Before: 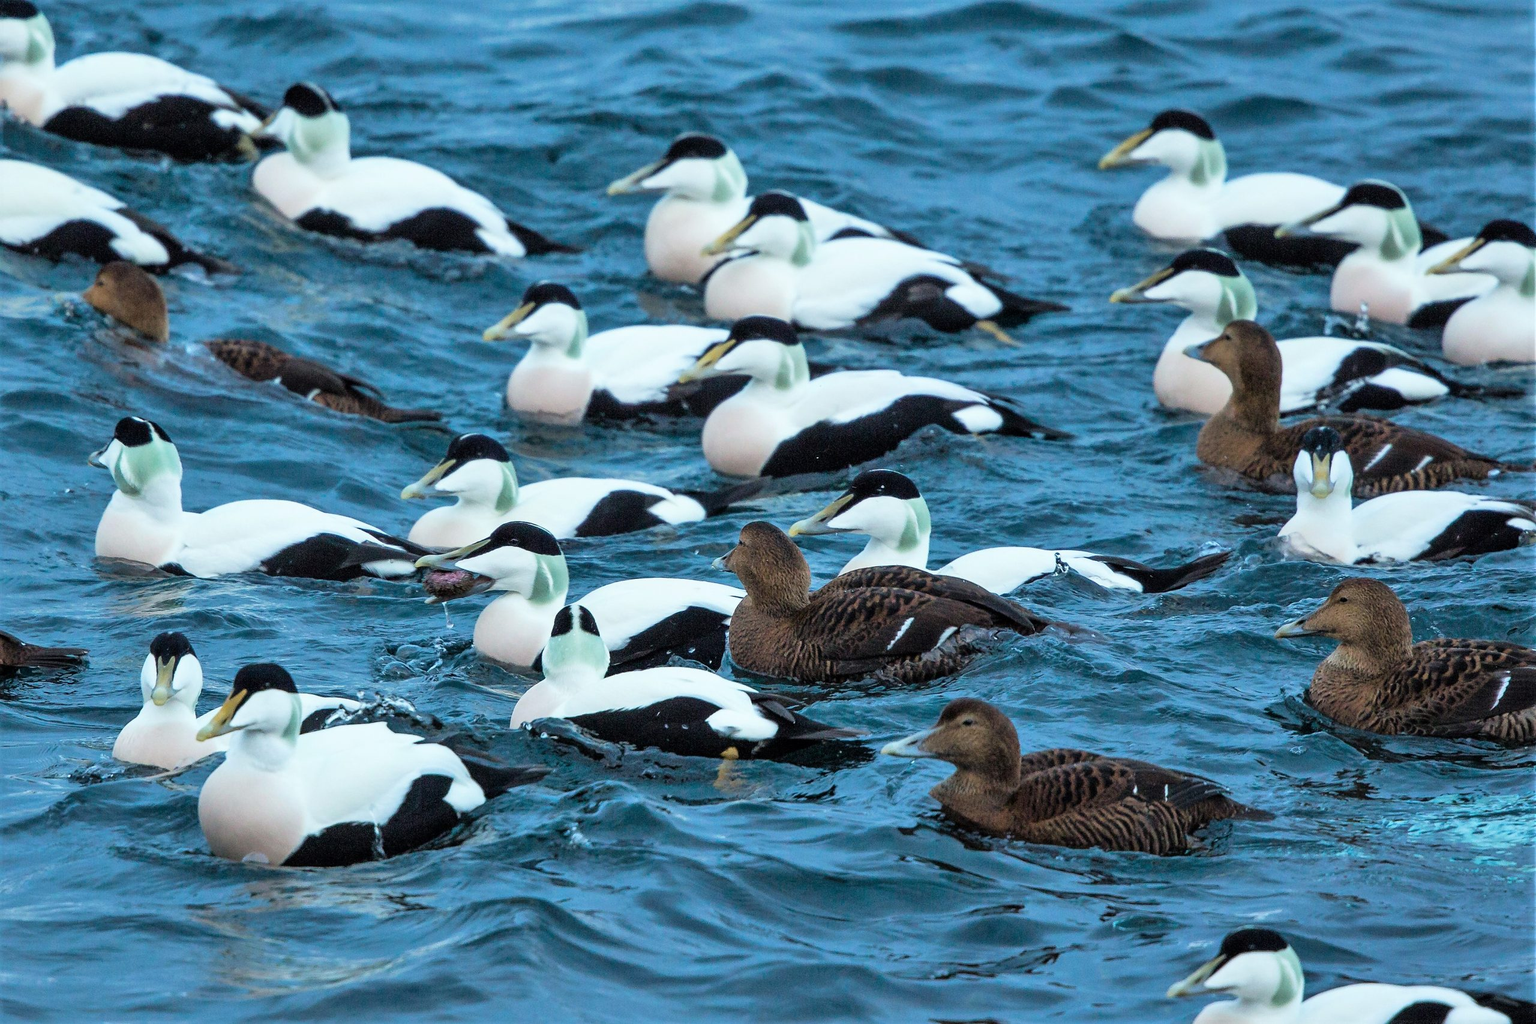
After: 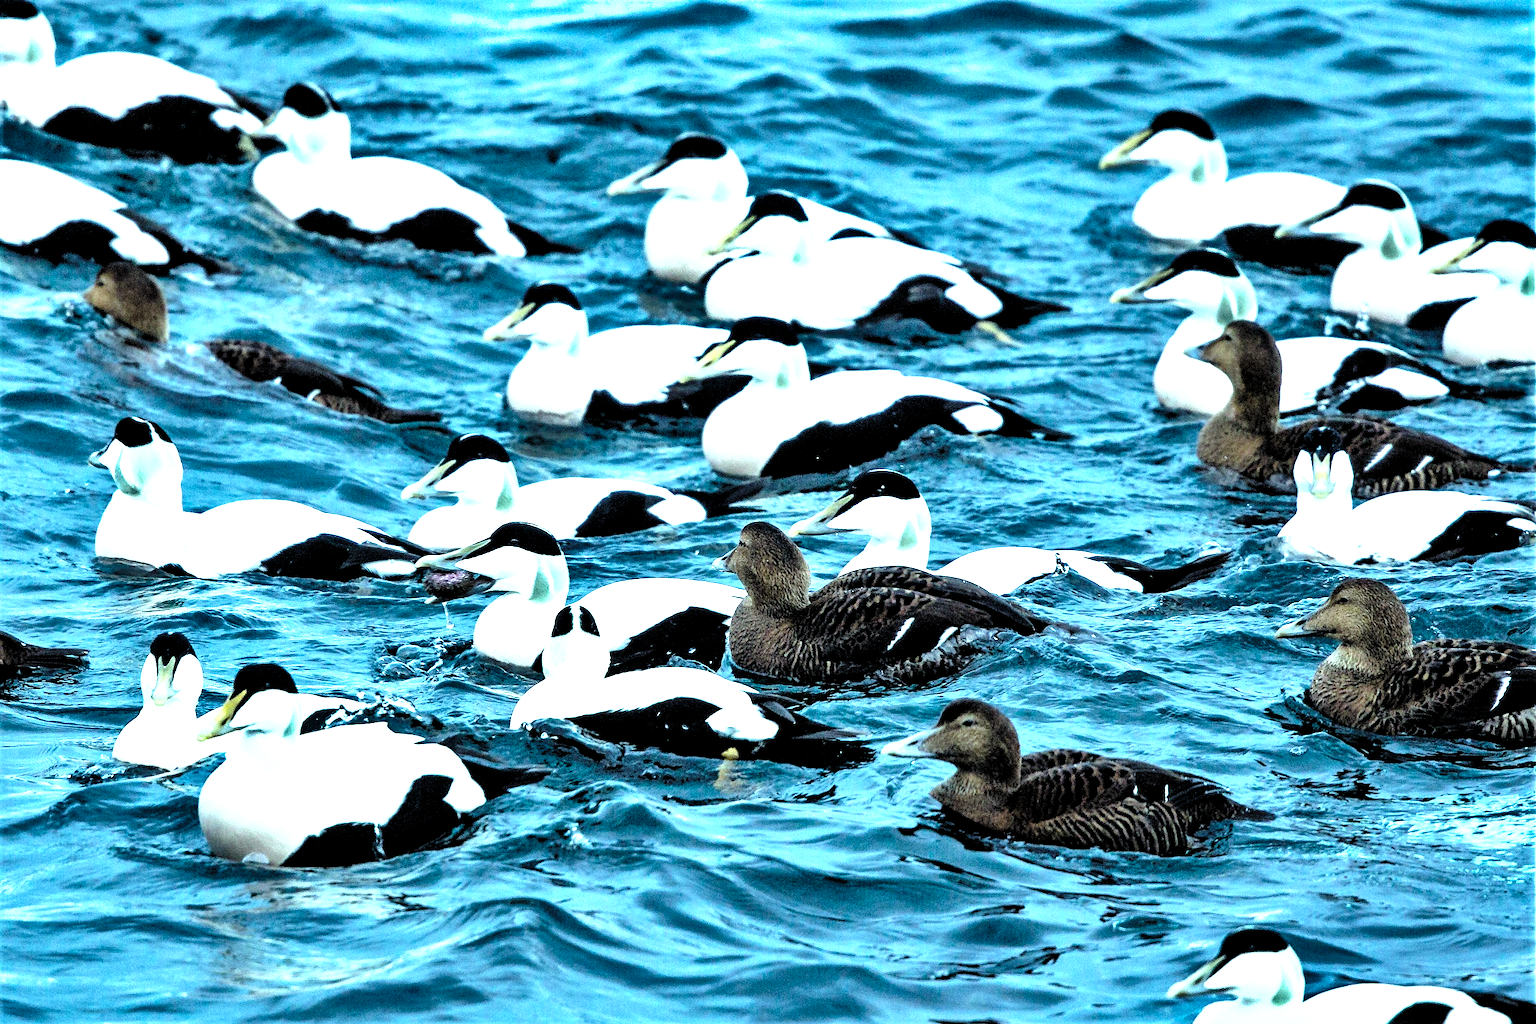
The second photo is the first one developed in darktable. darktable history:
base curve: curves: ch0 [(0, 0) (0.028, 0.03) (0.121, 0.232) (0.46, 0.748) (0.859, 0.968) (1, 1)], preserve colors none
shadows and highlights: white point adjustment 1, soften with gaussian
levels: levels [0.129, 0.519, 0.867]
color balance: mode lift, gamma, gain (sRGB), lift [0.997, 0.979, 1.021, 1.011], gamma [1, 1.084, 0.916, 0.998], gain [1, 0.87, 1.13, 1.101], contrast 4.55%, contrast fulcrum 38.24%, output saturation 104.09%
